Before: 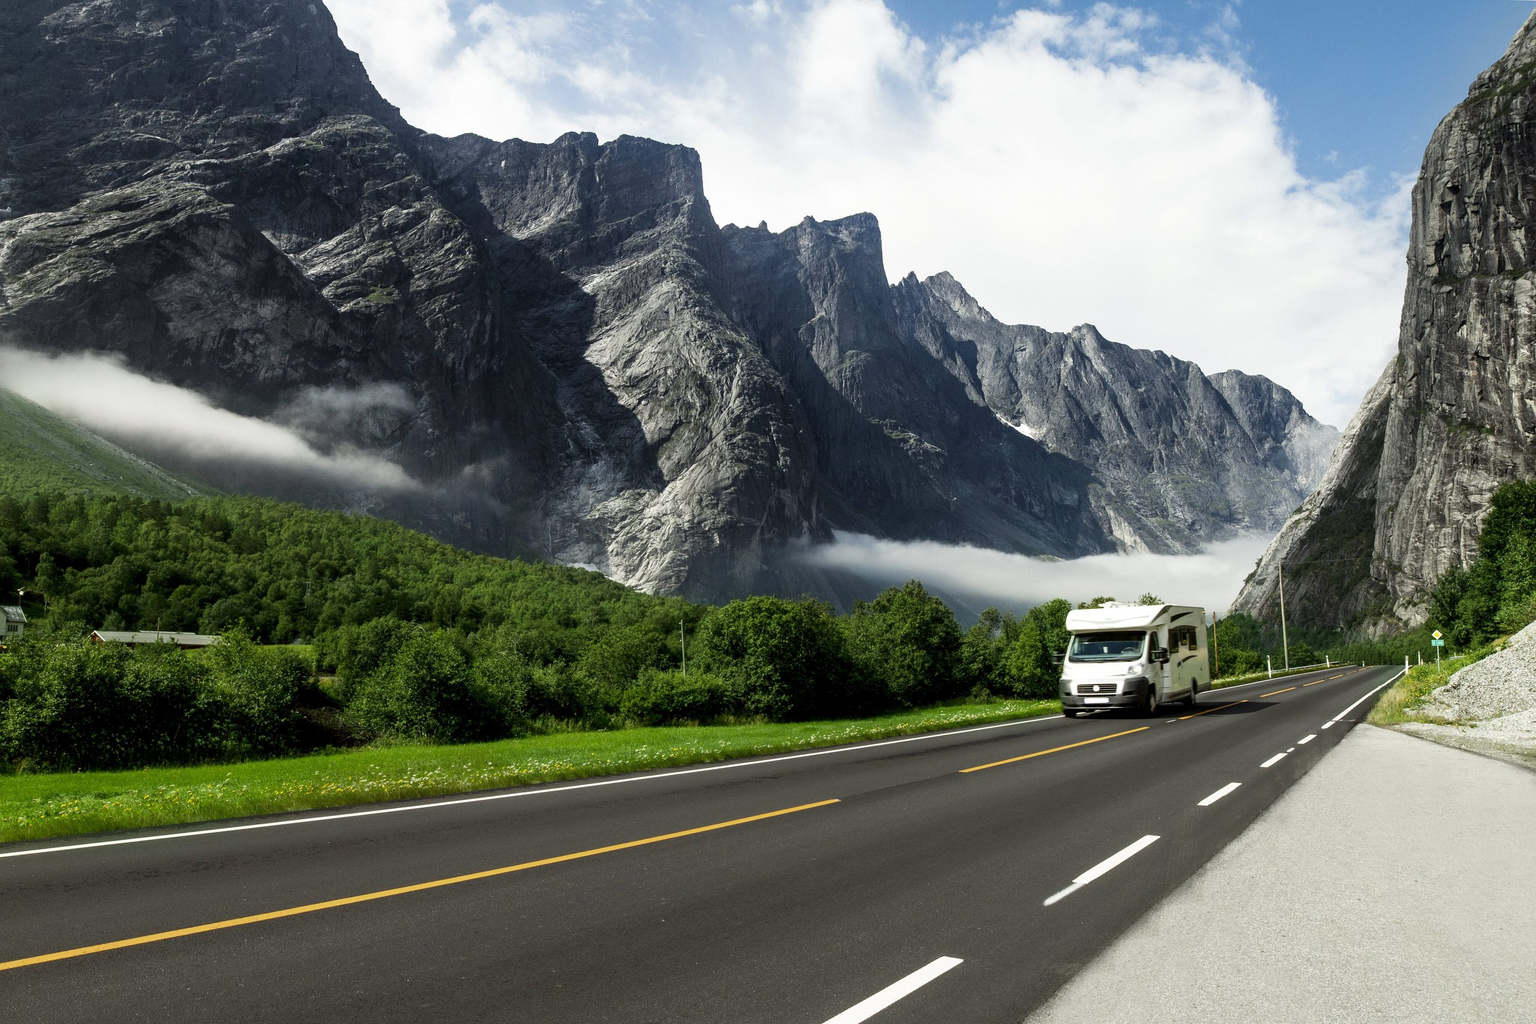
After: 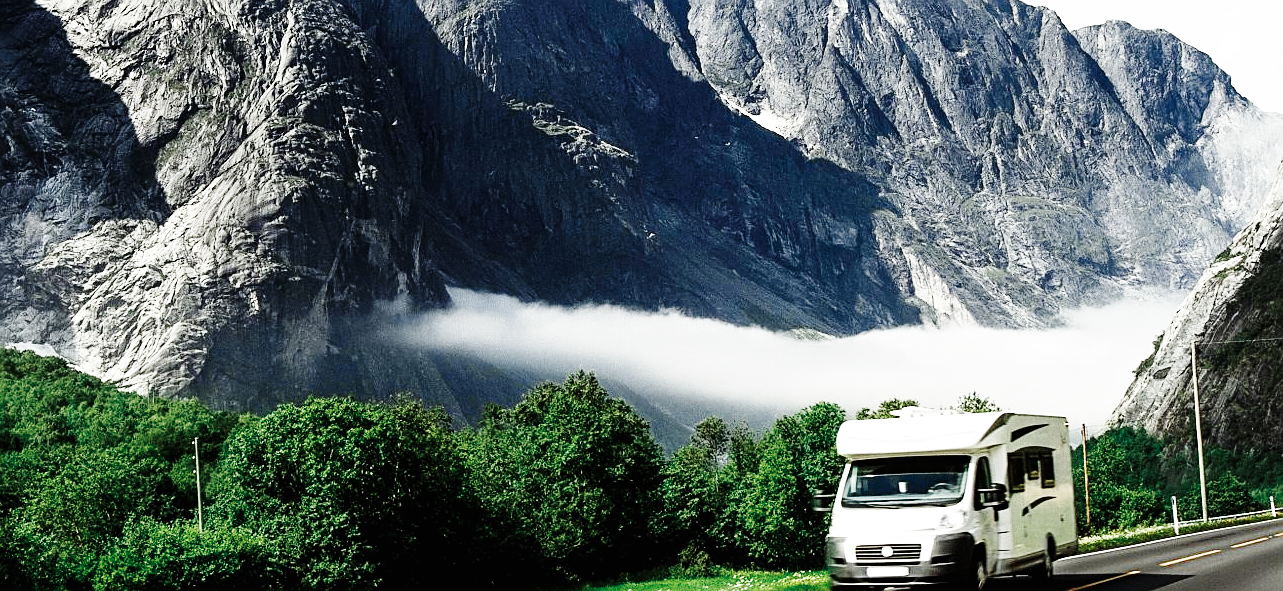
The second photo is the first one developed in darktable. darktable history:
base curve: curves: ch0 [(0, 0) (0, 0) (0.002, 0.001) (0.008, 0.003) (0.019, 0.011) (0.037, 0.037) (0.064, 0.11) (0.102, 0.232) (0.152, 0.379) (0.216, 0.524) (0.296, 0.665) (0.394, 0.789) (0.512, 0.881) (0.651, 0.945) (0.813, 0.986) (1, 1)], preserve colors none
color zones: curves: ch0 [(0, 0.5) (0.125, 0.4) (0.25, 0.5) (0.375, 0.4) (0.5, 0.4) (0.625, 0.35) (0.75, 0.35) (0.875, 0.5)]; ch1 [(0, 0.35) (0.125, 0.45) (0.25, 0.35) (0.375, 0.35) (0.5, 0.35) (0.625, 0.35) (0.75, 0.45) (0.875, 0.35)]; ch2 [(0, 0.6) (0.125, 0.5) (0.25, 0.5) (0.375, 0.6) (0.5, 0.6) (0.625, 0.5) (0.75, 0.5) (0.875, 0.5)]
crop: left 36.725%, top 34.958%, right 13.146%, bottom 30.377%
sharpen: on, module defaults
